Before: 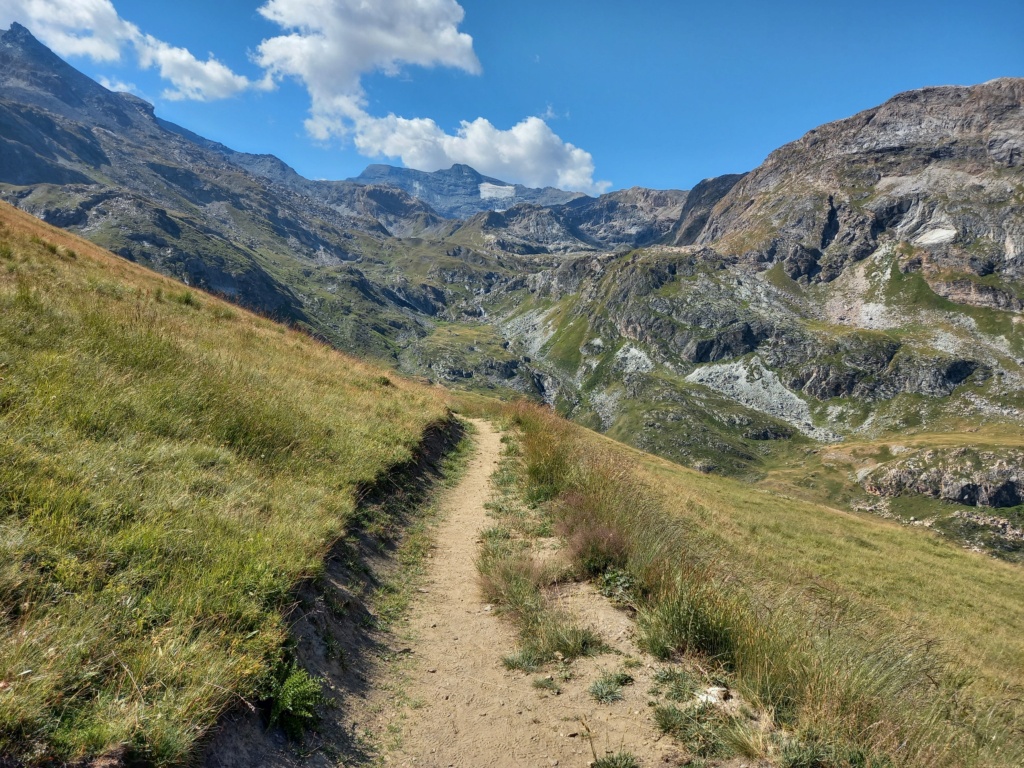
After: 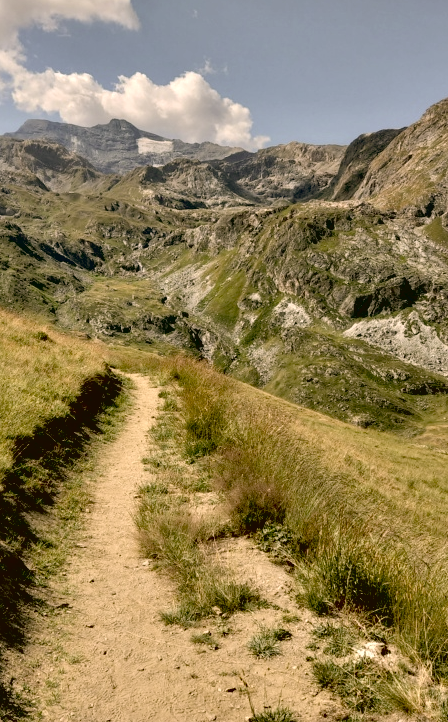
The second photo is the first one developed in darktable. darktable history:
exposure: black level correction 0.03, exposure 0.331 EV, compensate exposure bias true, compensate highlight preservation false
crop: left 33.476%, top 5.978%, right 22.751%
contrast brightness saturation: contrast -0.063, saturation -0.4
tone equalizer: edges refinement/feathering 500, mask exposure compensation -1.57 EV, preserve details no
shadows and highlights: shadows 11.77, white point adjustment 1.32, highlights -0.494, soften with gaussian
sharpen: radius 2.919, amount 0.864, threshold 47.239
color correction: highlights a* 8.9, highlights b* 15.12, shadows a* -0.652, shadows b* 25.73
